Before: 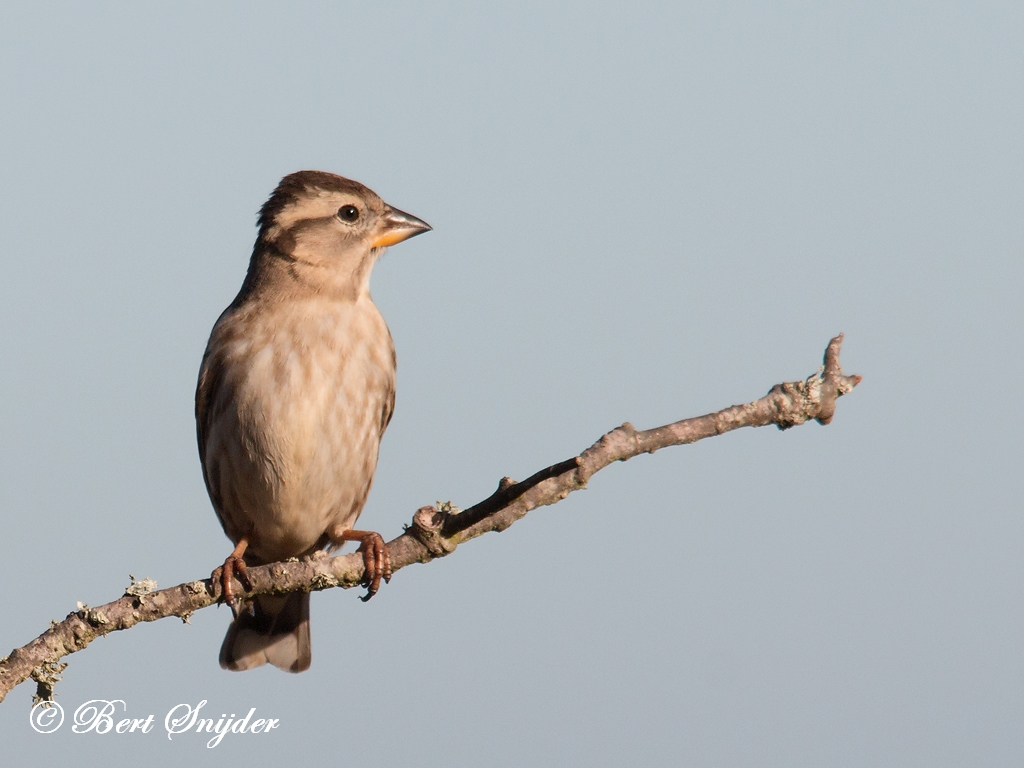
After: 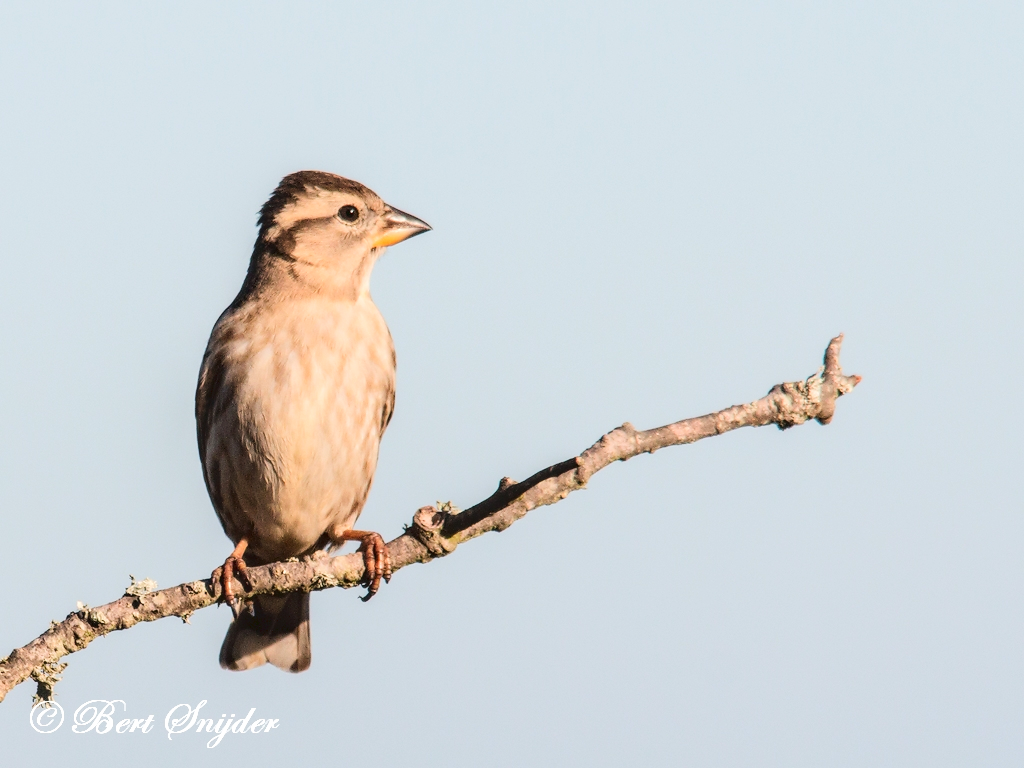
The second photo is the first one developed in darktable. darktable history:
local contrast: on, module defaults
exposure: black level correction 0.001, exposure 0.498 EV, compensate highlight preservation false
tone curve: curves: ch0 [(0, 0.03) (0.113, 0.087) (0.207, 0.184) (0.515, 0.612) (0.712, 0.793) (1, 0.946)]; ch1 [(0, 0) (0.172, 0.123) (0.317, 0.279) (0.407, 0.401) (0.476, 0.482) (0.505, 0.499) (0.534, 0.534) (0.632, 0.645) (0.726, 0.745) (1, 1)]; ch2 [(0, 0) (0.411, 0.424) (0.505, 0.505) (0.521, 0.524) (0.541, 0.569) (0.65, 0.699) (1, 1)], color space Lab, linked channels, preserve colors none
